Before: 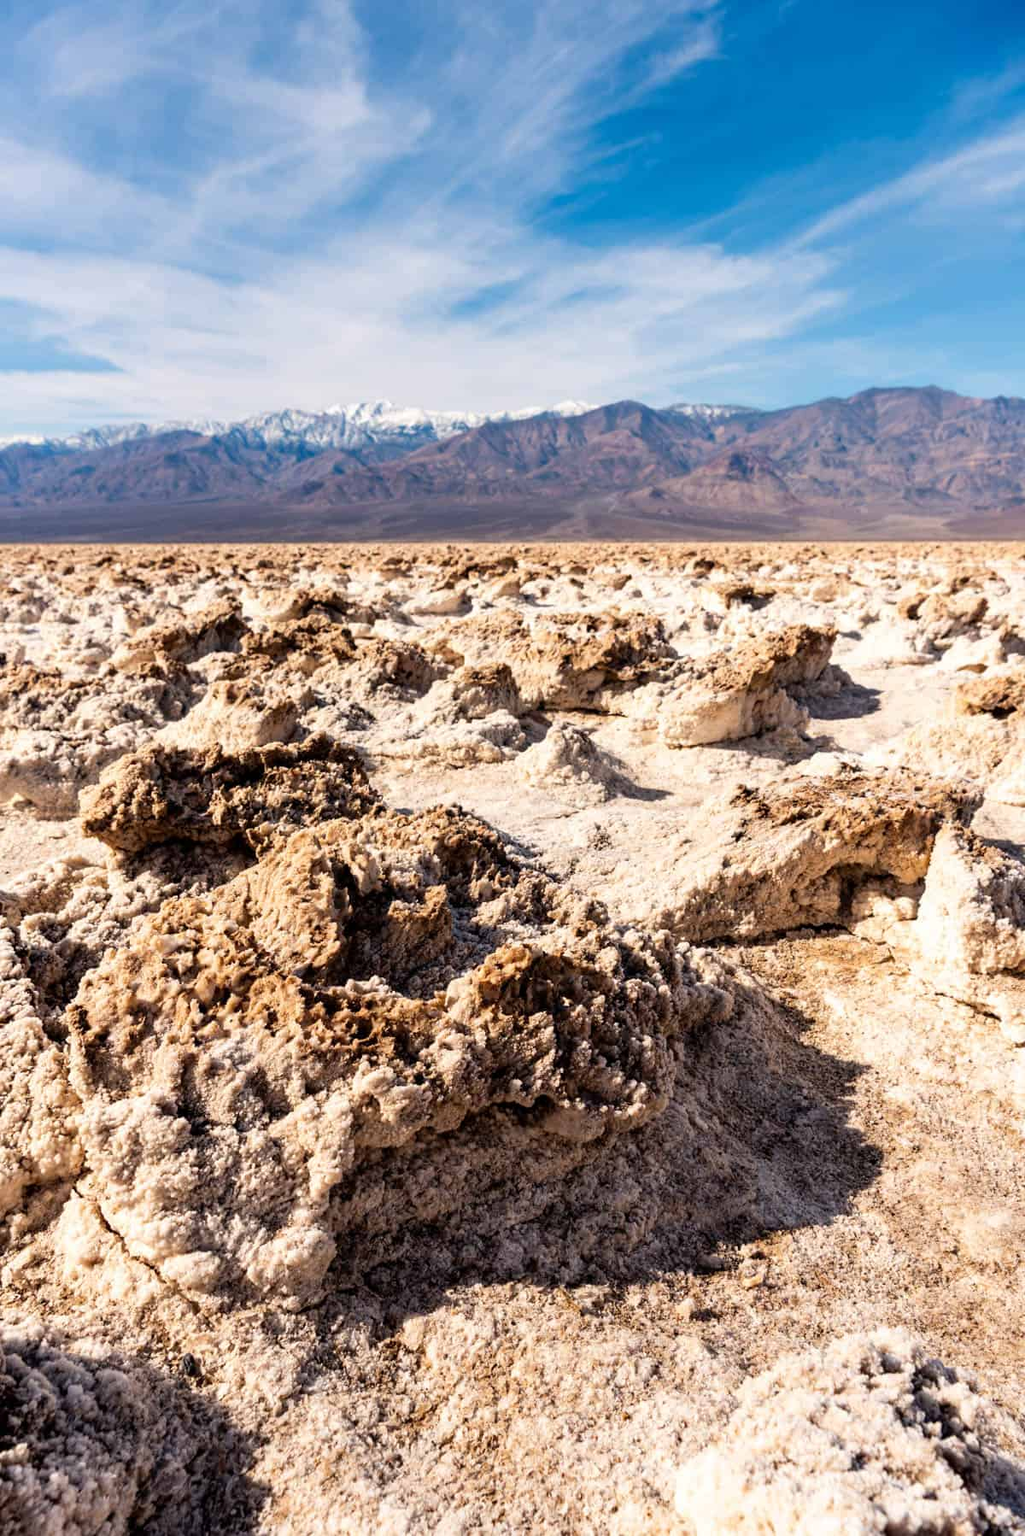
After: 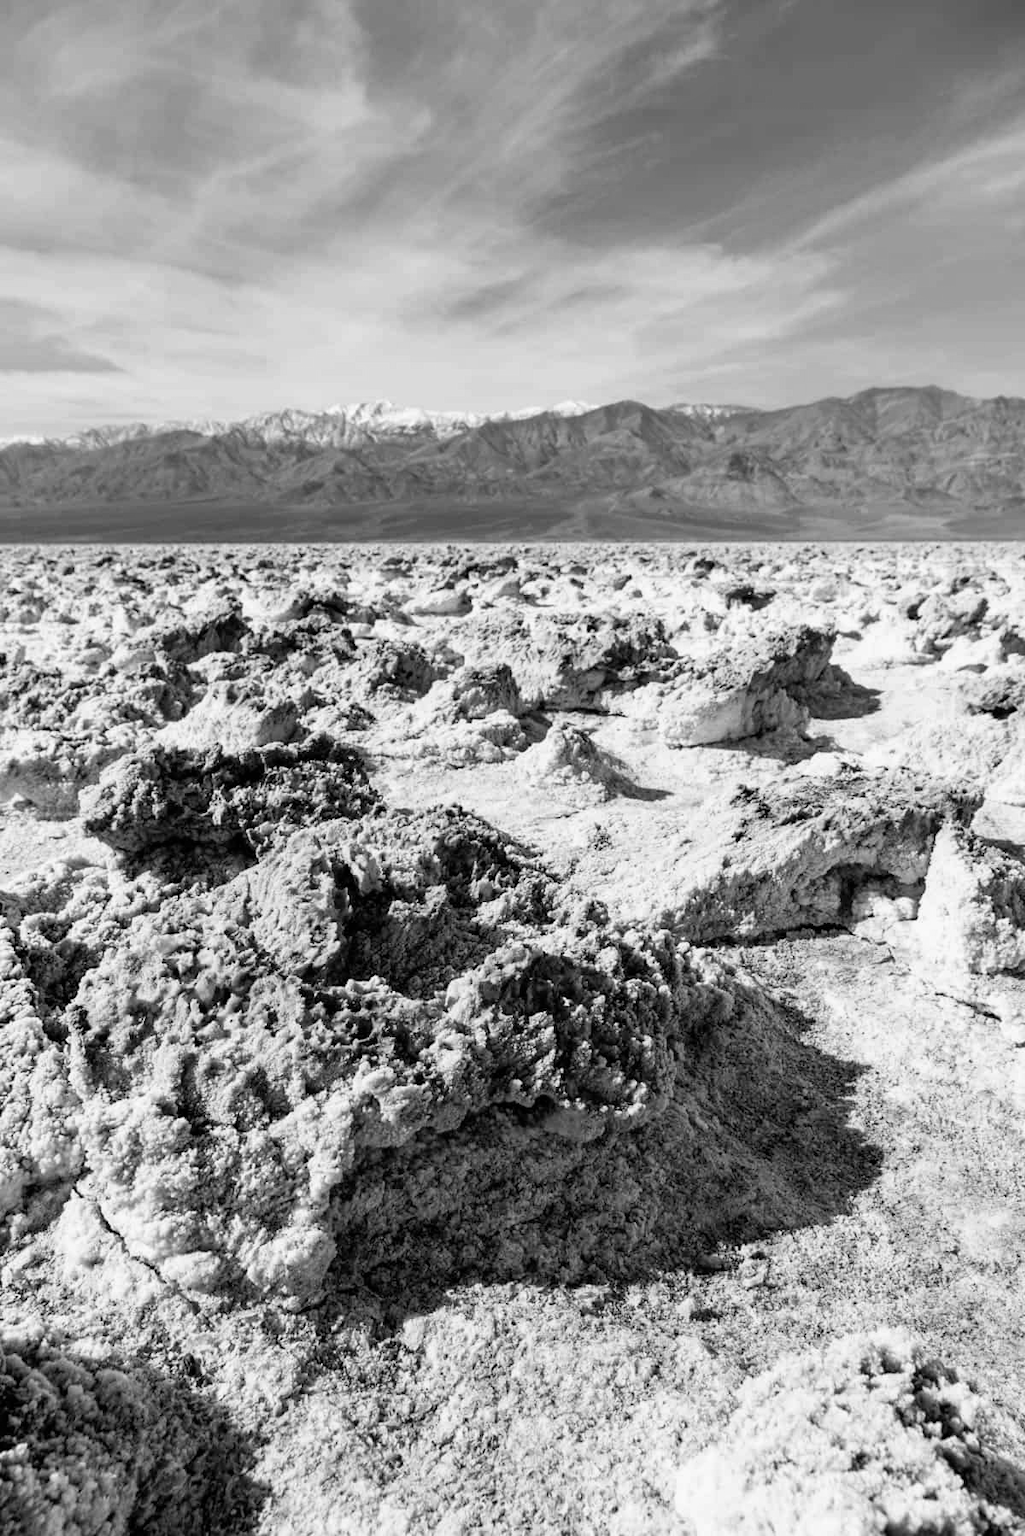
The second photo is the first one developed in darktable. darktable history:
exposure: exposure -0.064 EV, compensate highlight preservation false
white balance: emerald 1
monochrome: on, module defaults
color contrast: green-magenta contrast 1.1, blue-yellow contrast 1.1, unbound 0
